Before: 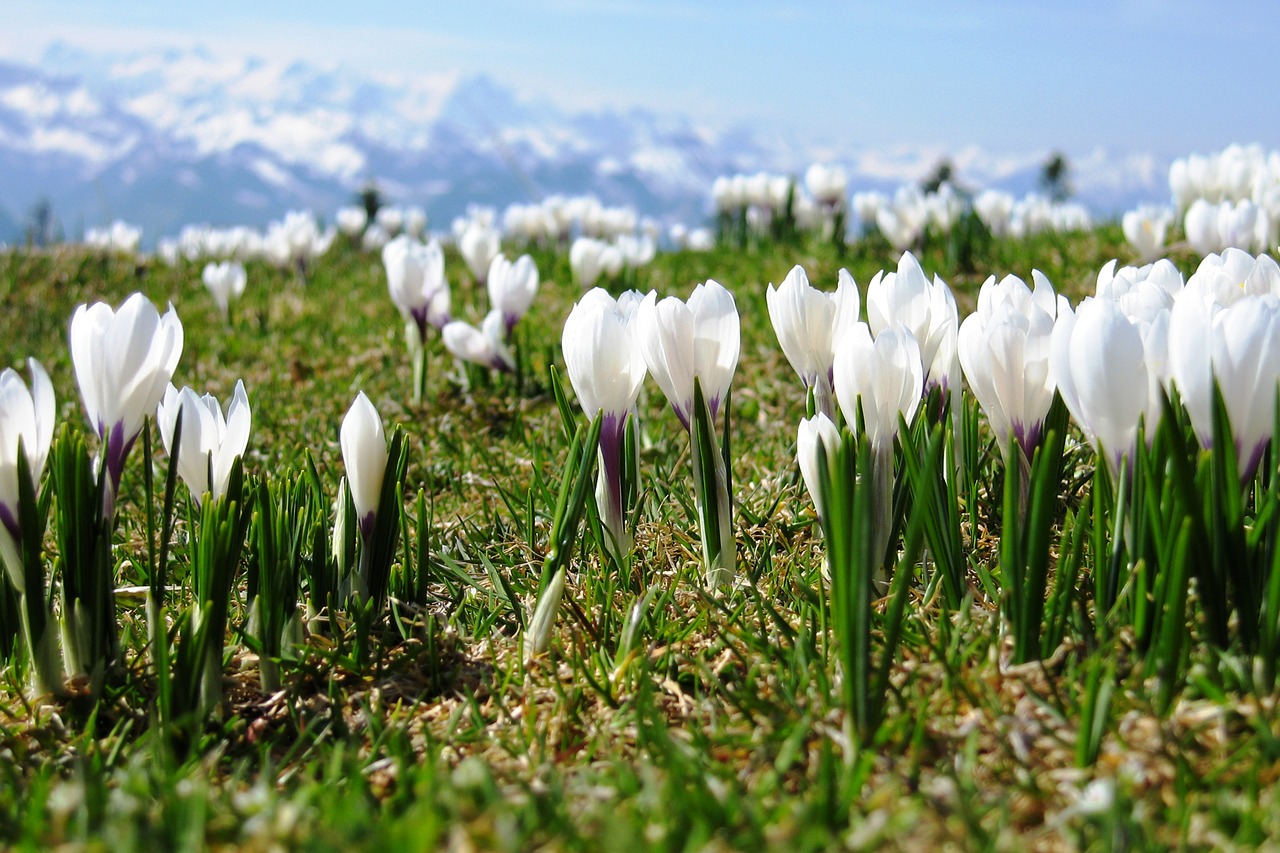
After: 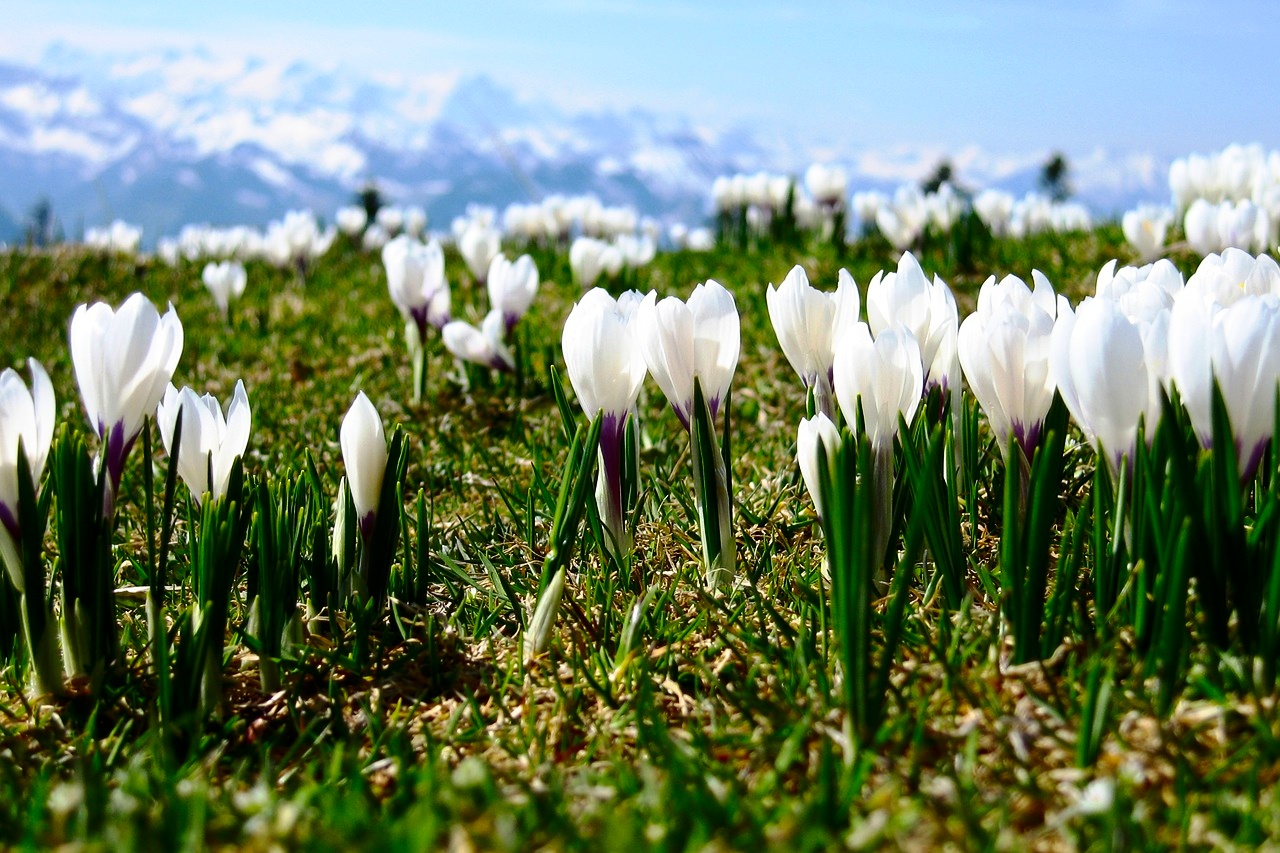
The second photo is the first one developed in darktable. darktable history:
contrast brightness saturation: contrast 0.213, brightness -0.105, saturation 0.215
